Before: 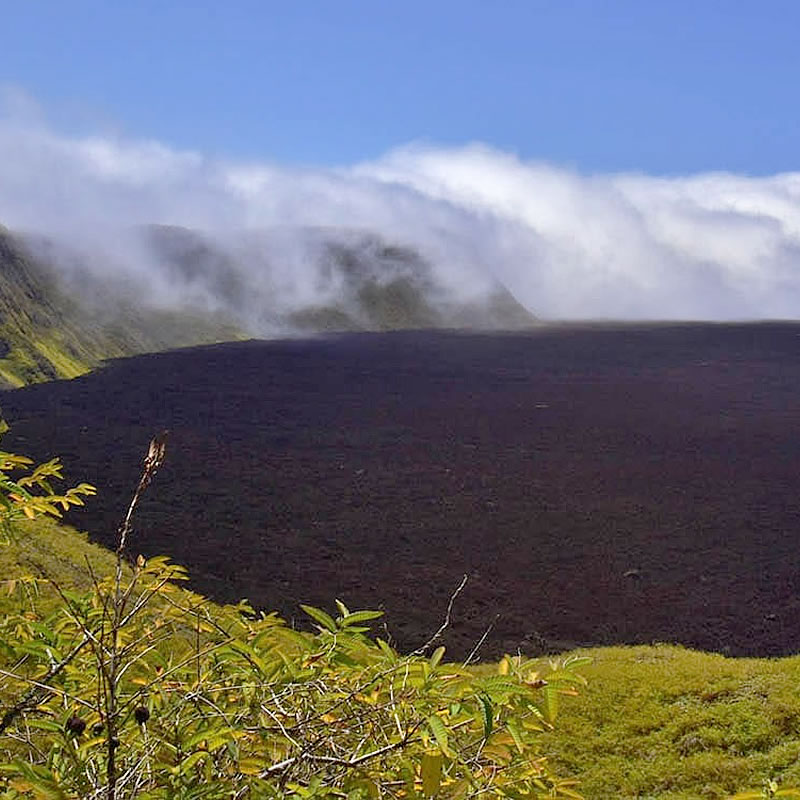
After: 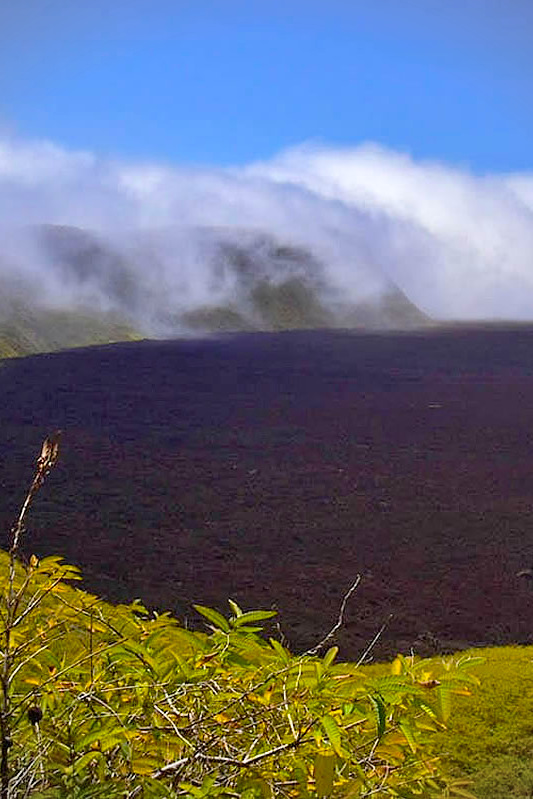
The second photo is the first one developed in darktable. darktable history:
vignetting: fall-off start 91.19%
crop and rotate: left 13.537%, right 19.796%
color balance rgb: linear chroma grading › global chroma 15%, perceptual saturation grading › global saturation 30%
